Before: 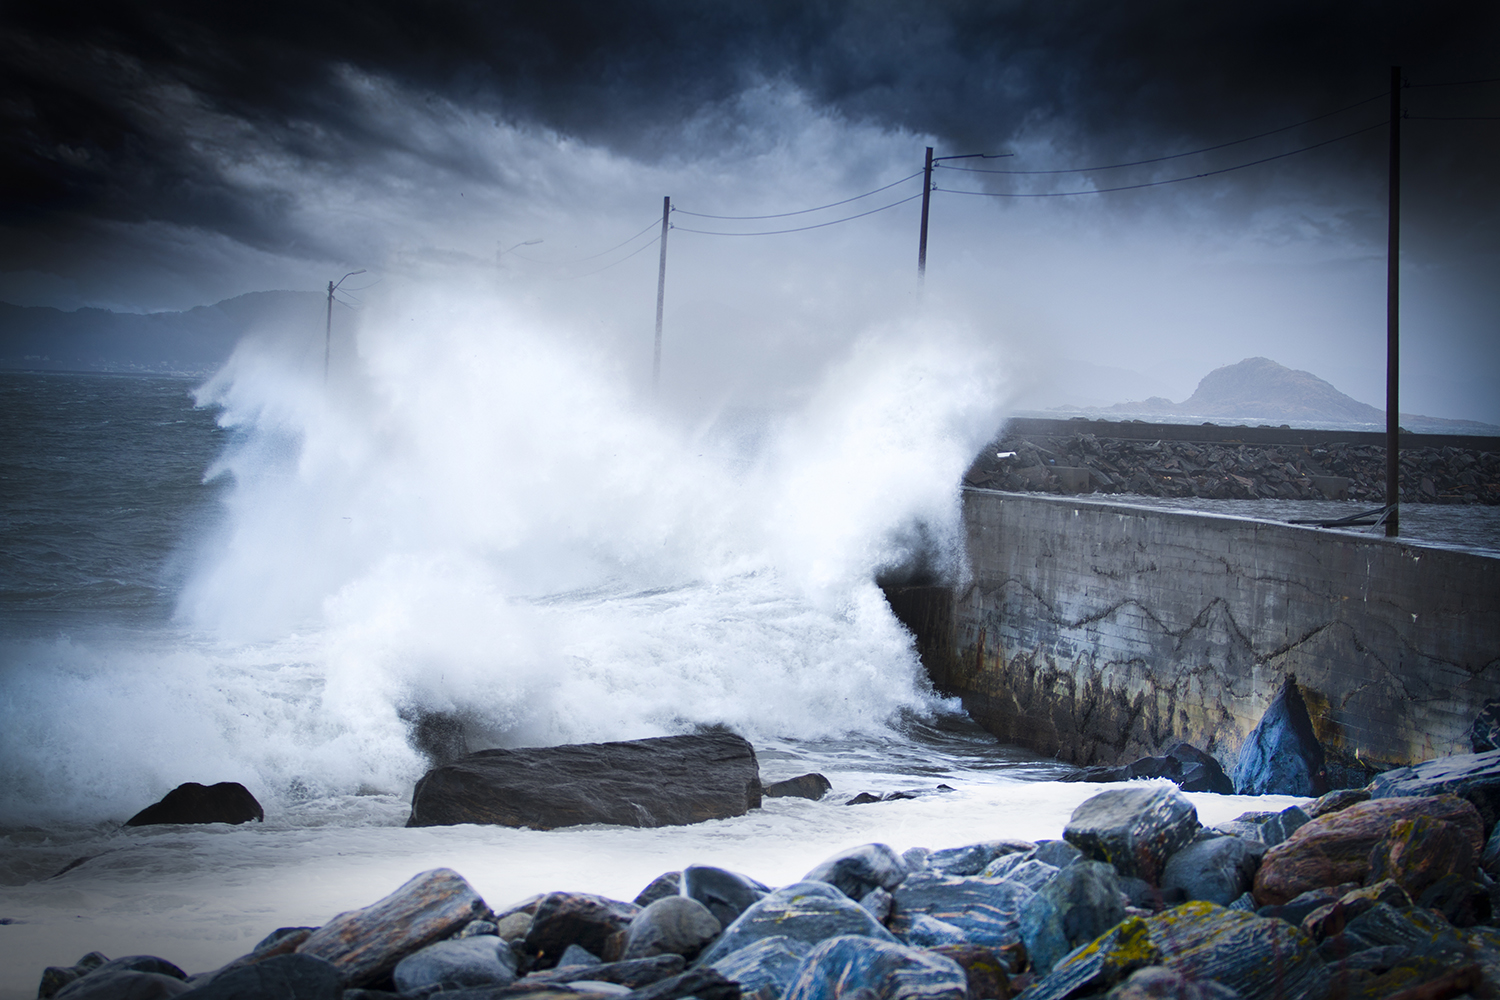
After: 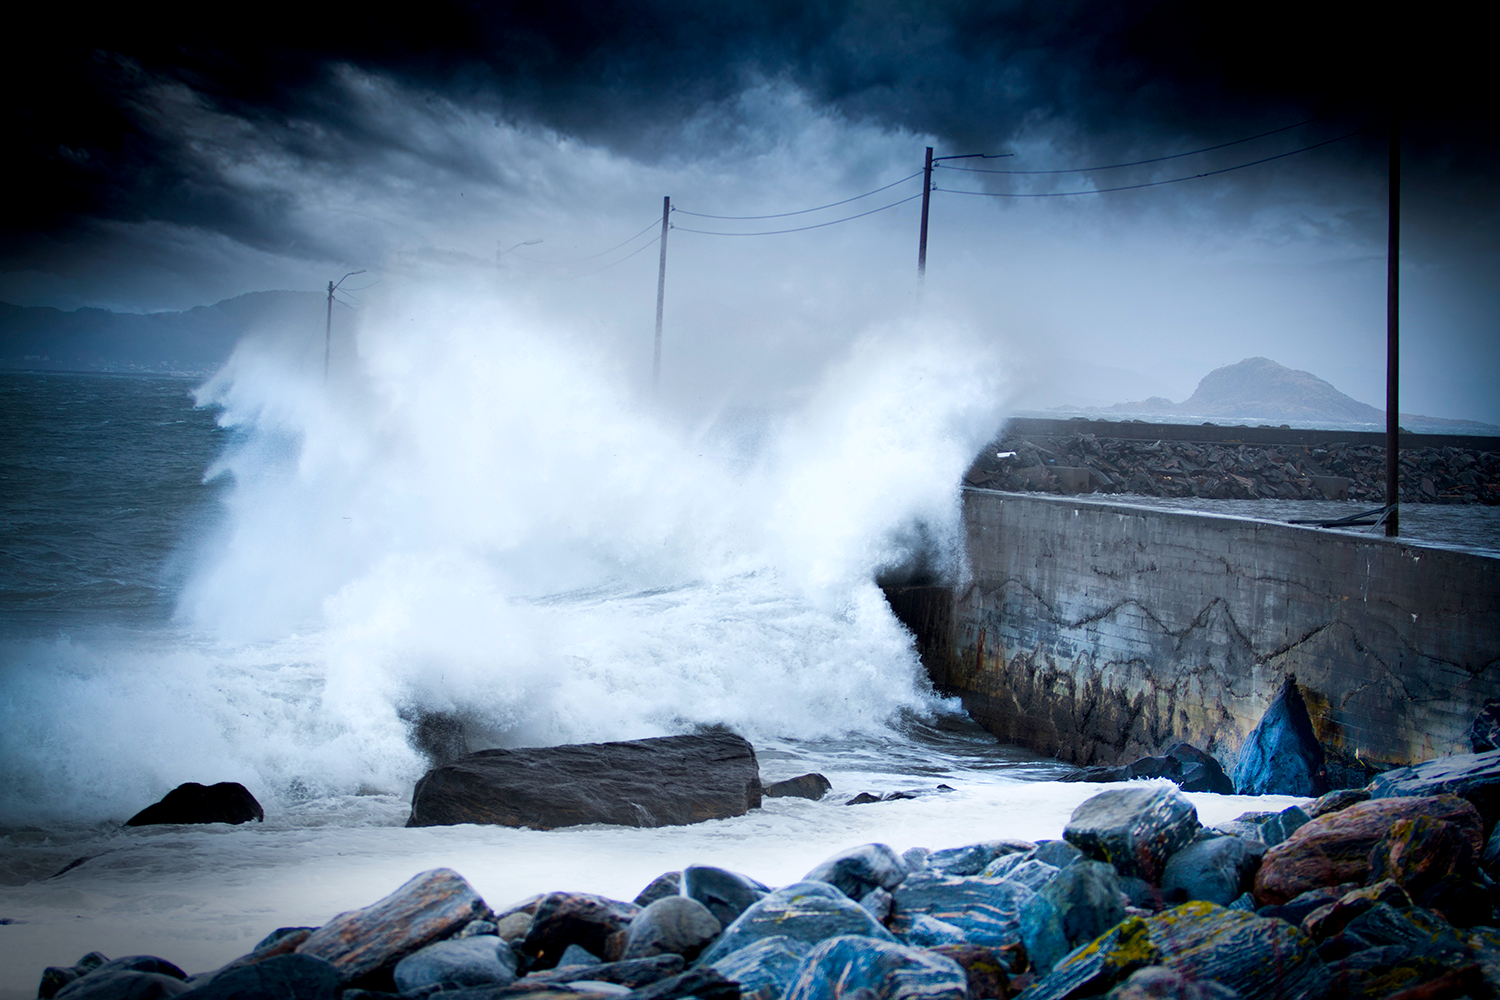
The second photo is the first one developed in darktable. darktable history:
exposure: black level correction 0.005, exposure 0.014 EV, compensate highlight preservation false
white balance: red 0.982, blue 1.018
